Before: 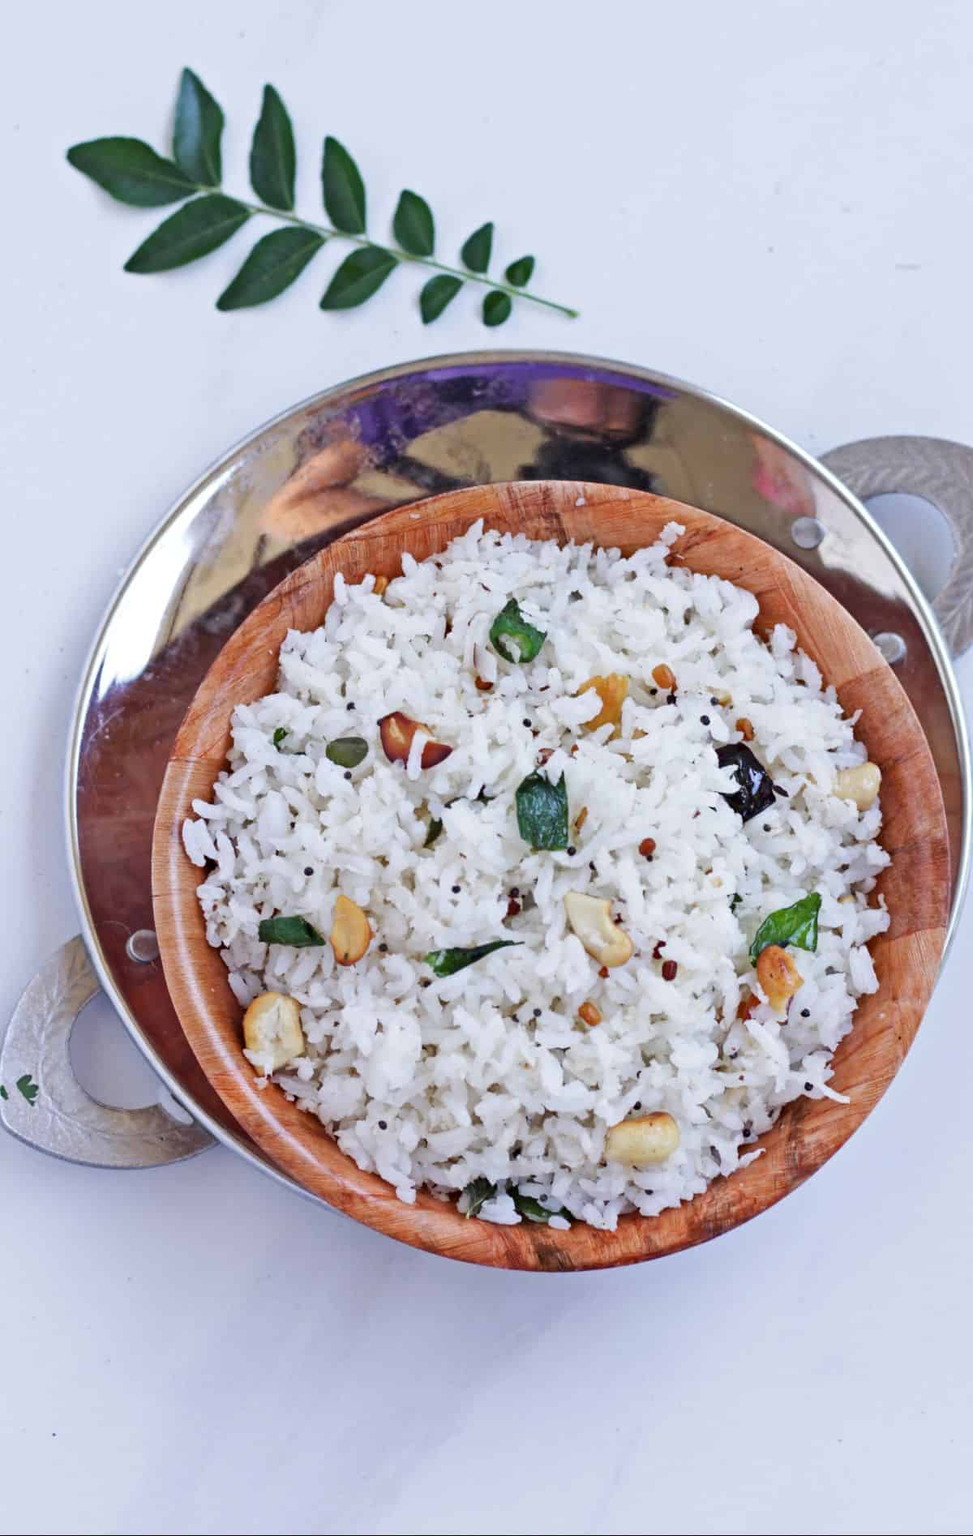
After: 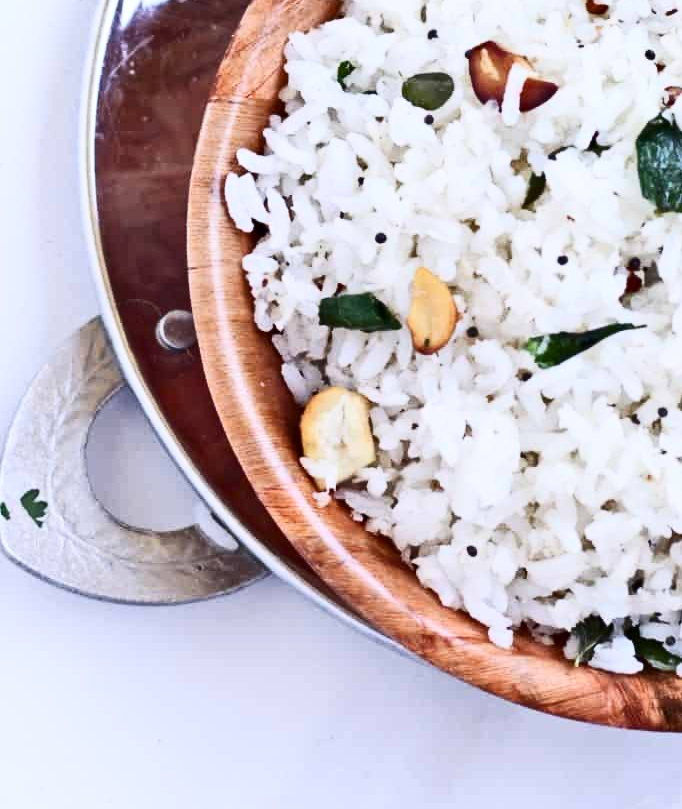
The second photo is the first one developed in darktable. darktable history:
crop: top 44.193%, right 43.149%, bottom 13.114%
contrast brightness saturation: contrast 0.388, brightness 0.113
